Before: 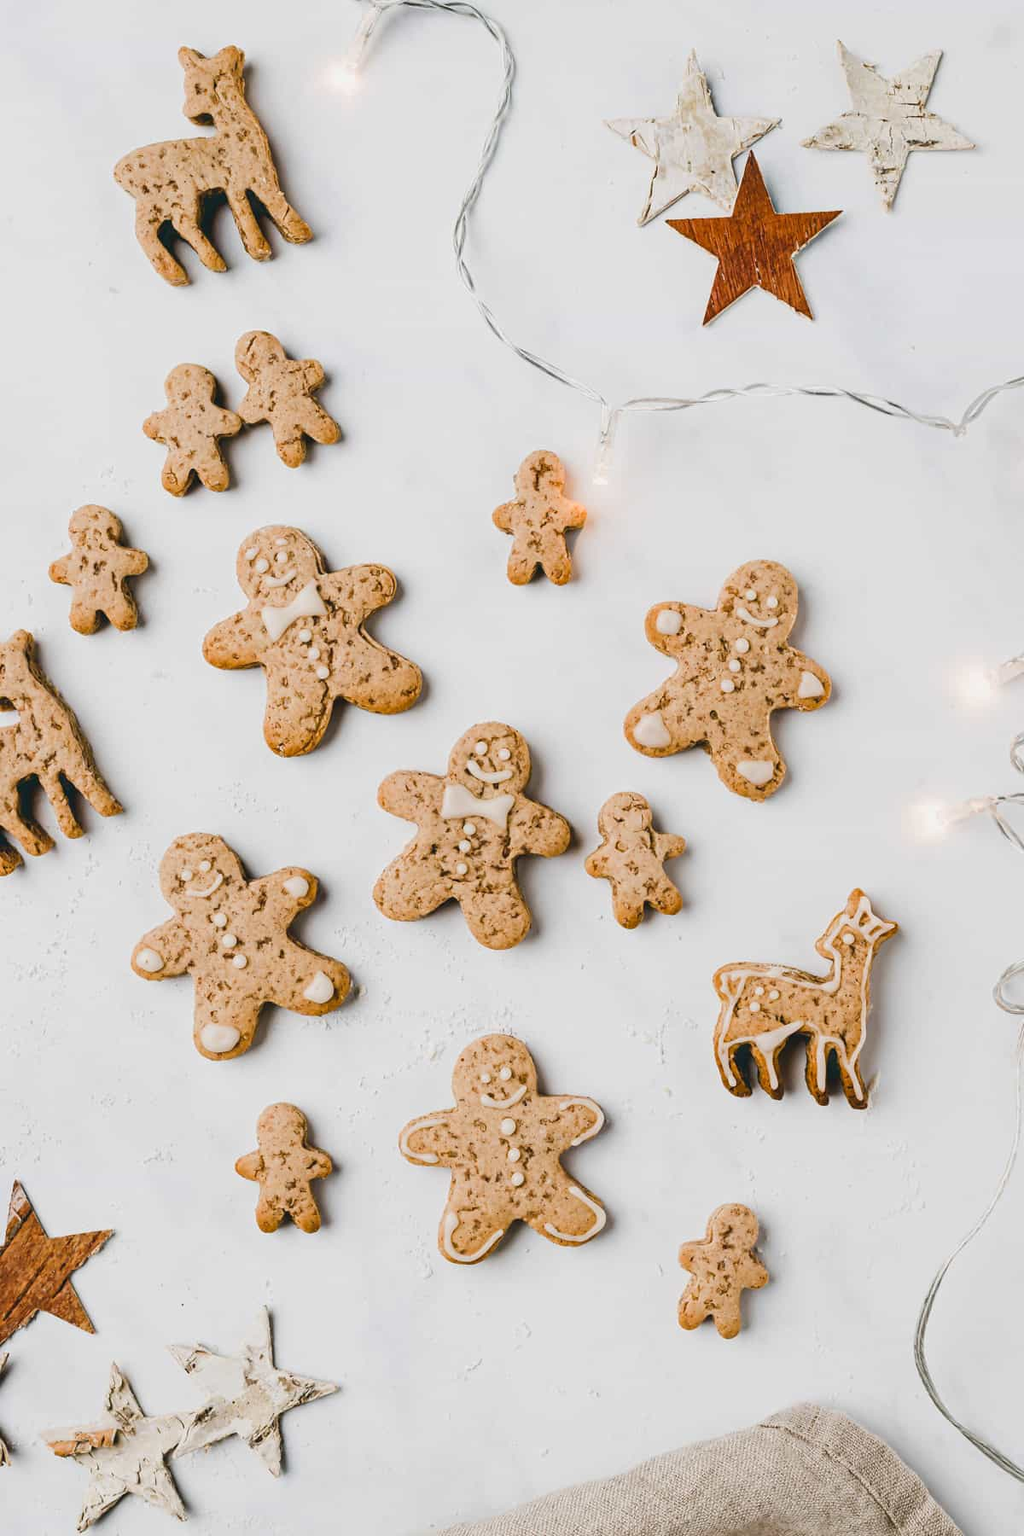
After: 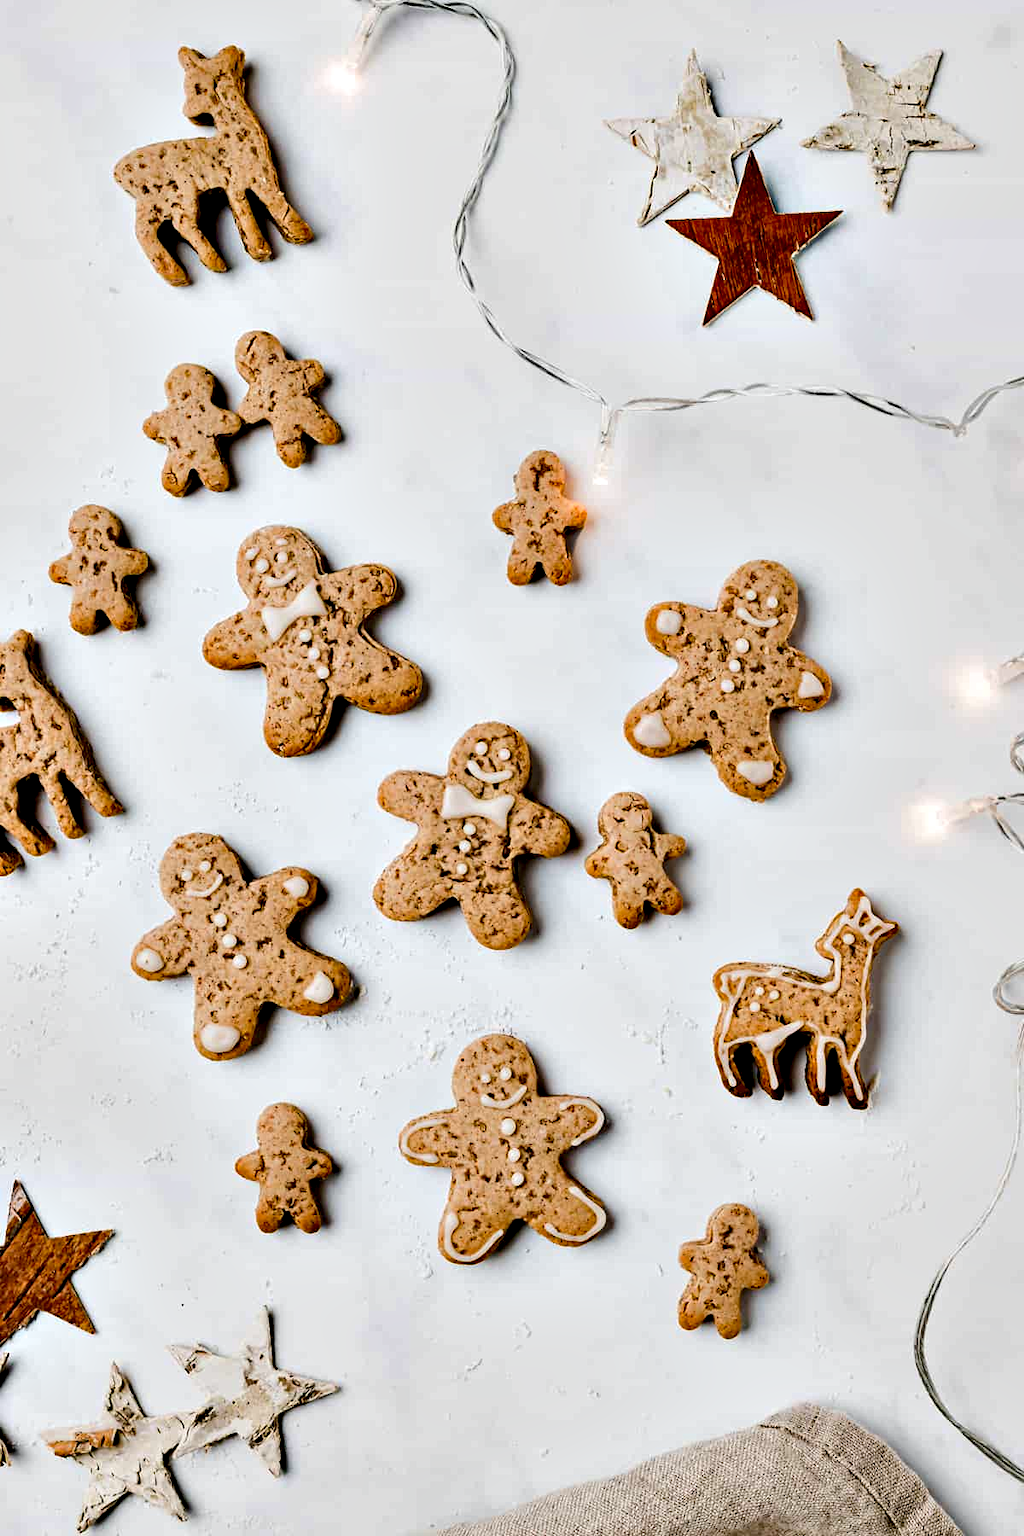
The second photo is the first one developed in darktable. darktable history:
contrast equalizer: octaves 7, y [[0.627 ×6], [0.563 ×6], [0 ×6], [0 ×6], [0 ×6]]
haze removal: strength 0.29, distance 0.25, compatibility mode true, adaptive false
